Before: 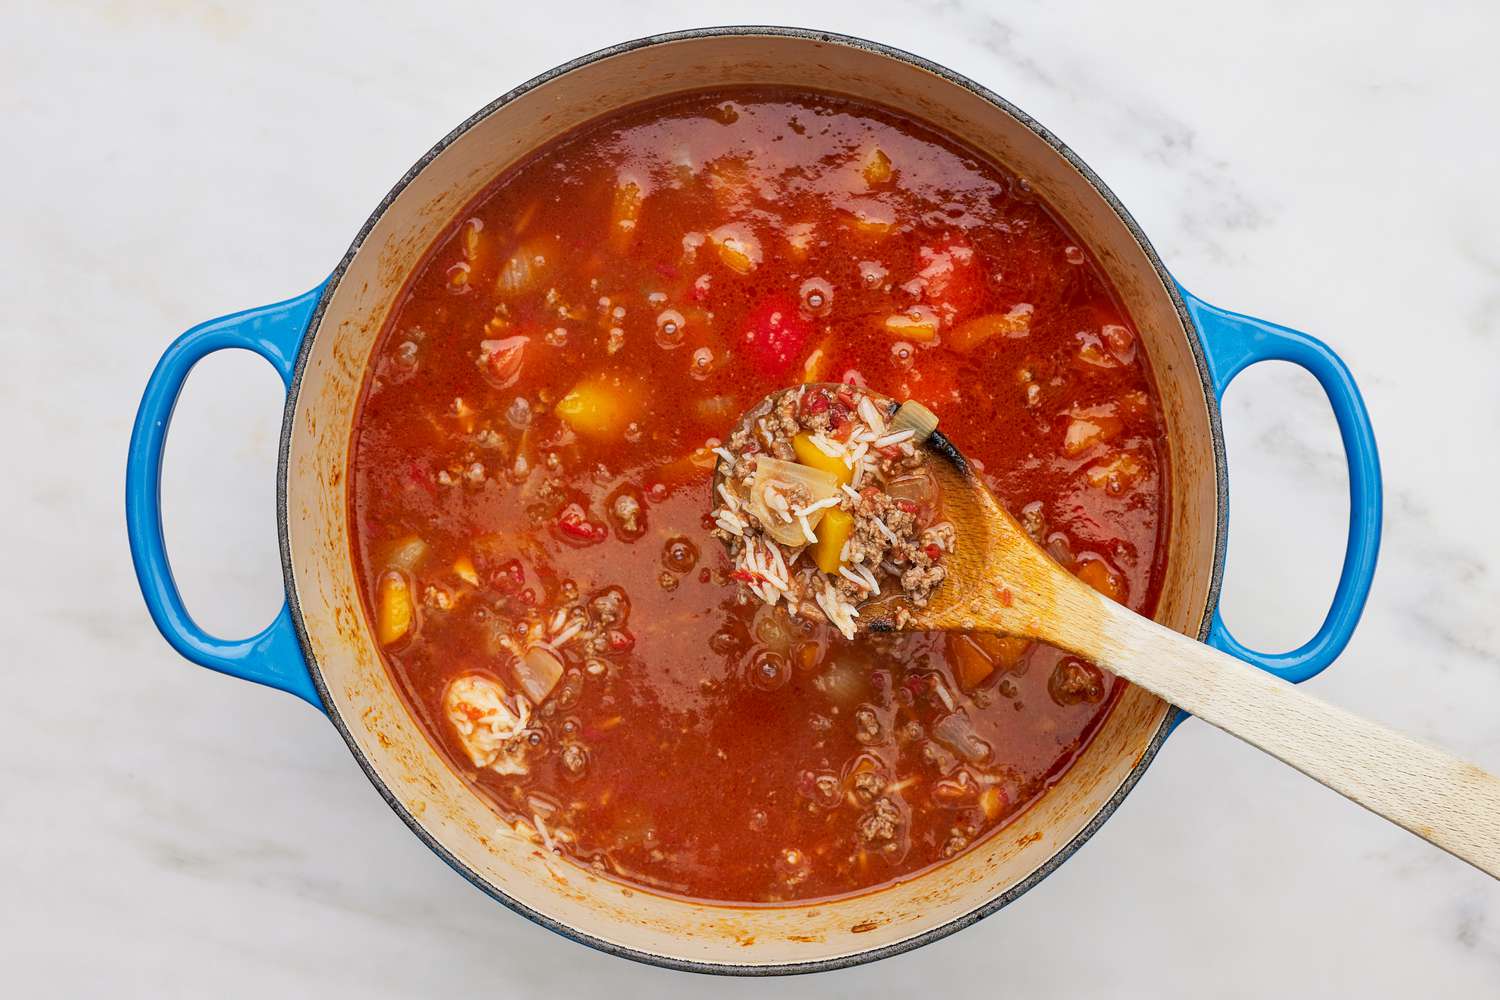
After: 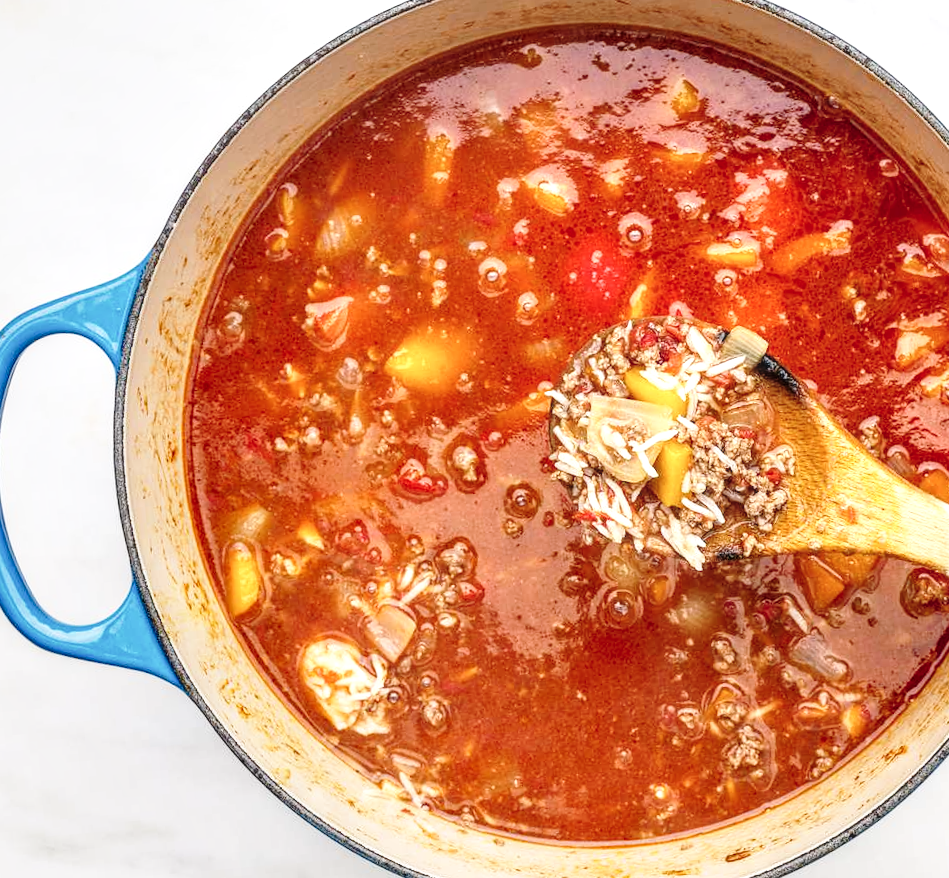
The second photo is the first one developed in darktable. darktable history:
base curve: curves: ch0 [(0, 0) (0.028, 0.03) (0.121, 0.232) (0.46, 0.748) (0.859, 0.968) (1, 1)], preserve colors none
crop and rotate: left 8.786%, right 24.548%
rotate and perspective: rotation -5°, crop left 0.05, crop right 0.952, crop top 0.11, crop bottom 0.89
color balance: lift [1.01, 1, 1, 1], gamma [1.097, 1, 1, 1], gain [0.85, 1, 1, 1]
local contrast: detail 150%
